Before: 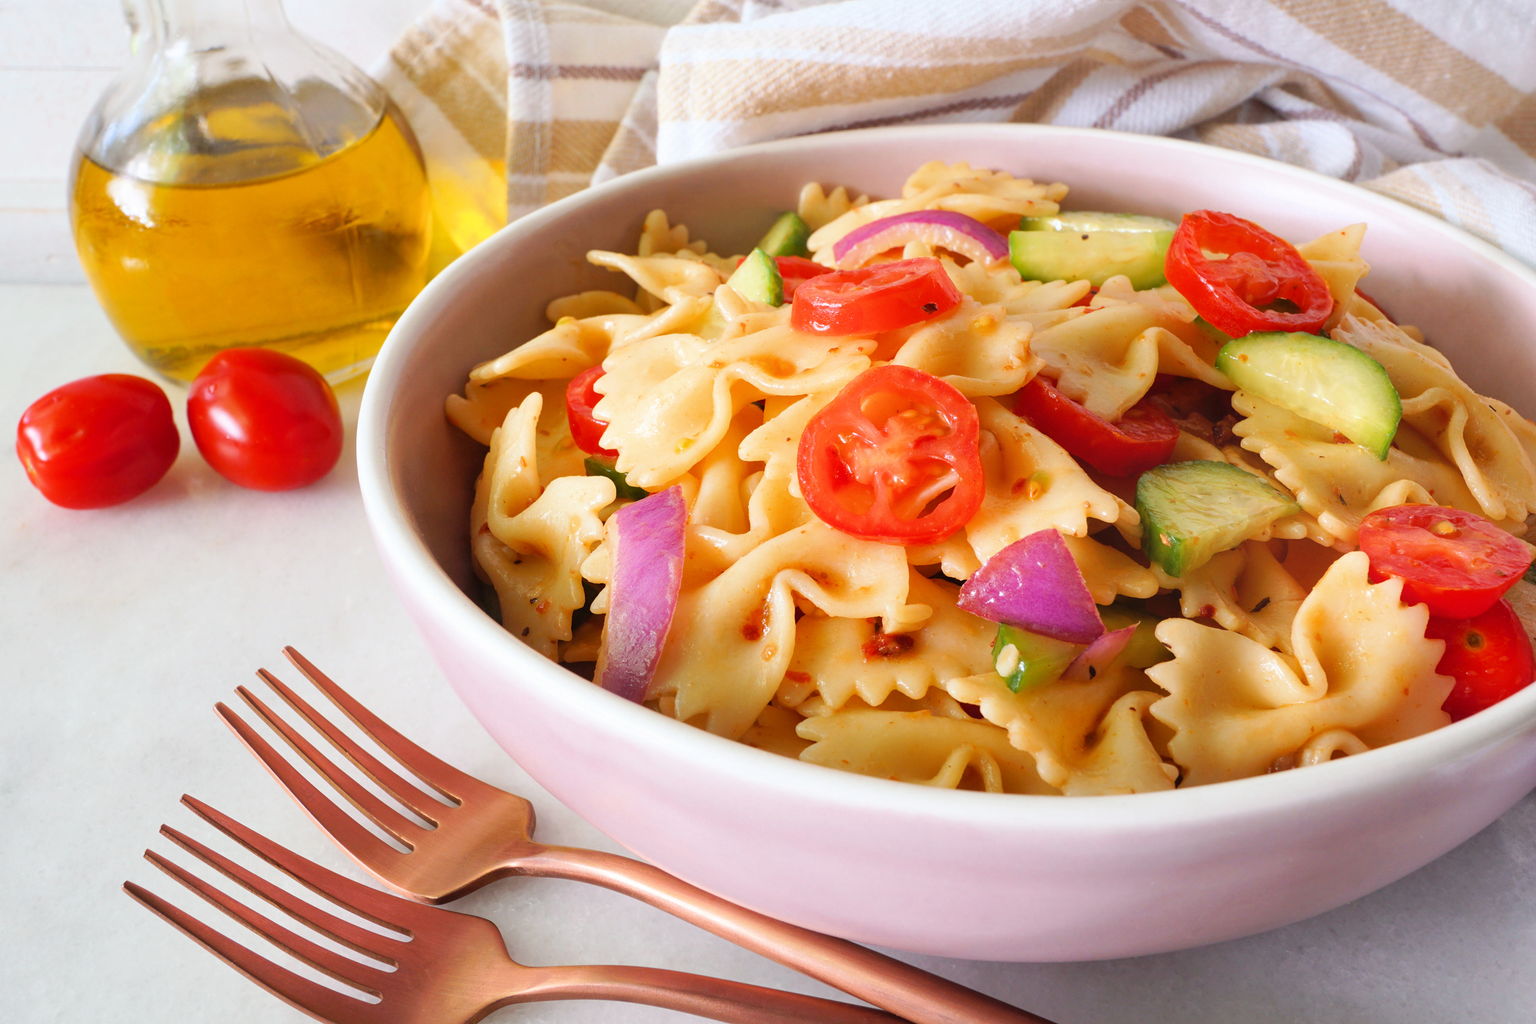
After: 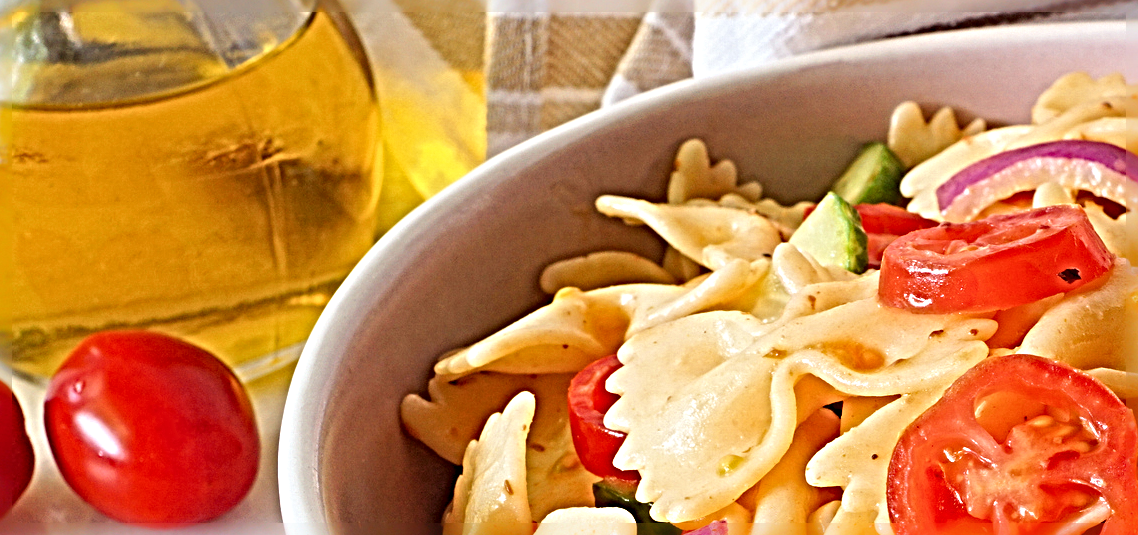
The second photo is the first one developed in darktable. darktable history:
sharpen: radius 6.3, amount 1.8, threshold 0
crop: left 10.121%, top 10.631%, right 36.218%, bottom 51.526%
